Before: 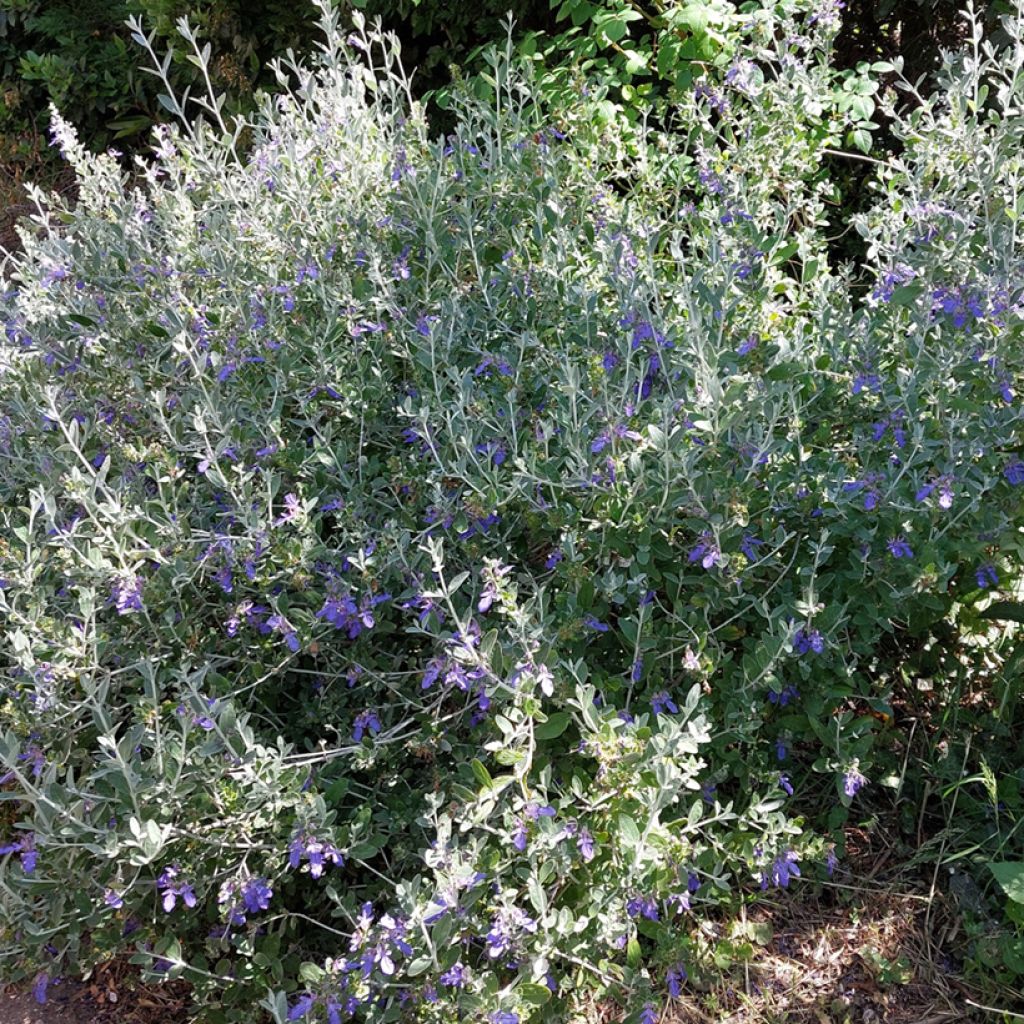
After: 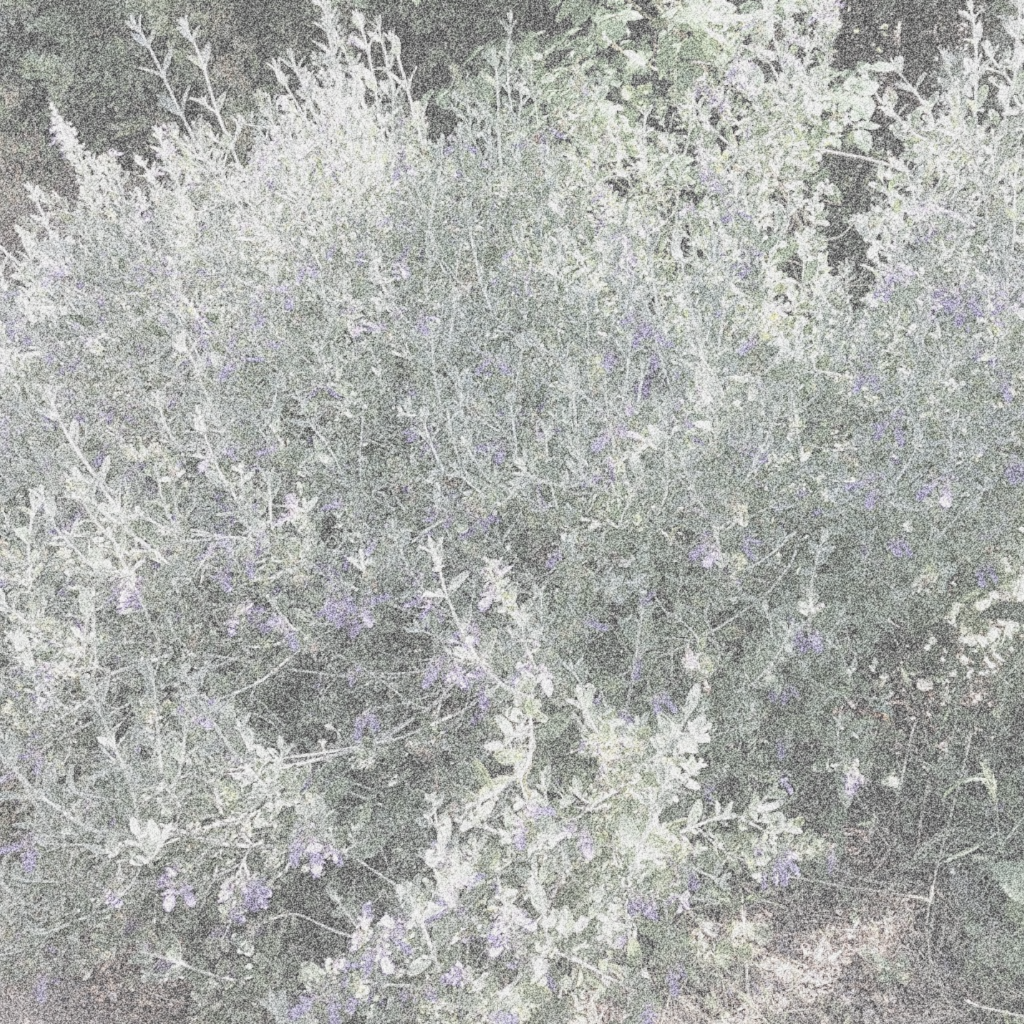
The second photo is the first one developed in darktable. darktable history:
contrast brightness saturation: contrast -0.32, brightness 0.75, saturation -0.78
grain: coarseness 30.02 ISO, strength 100%
